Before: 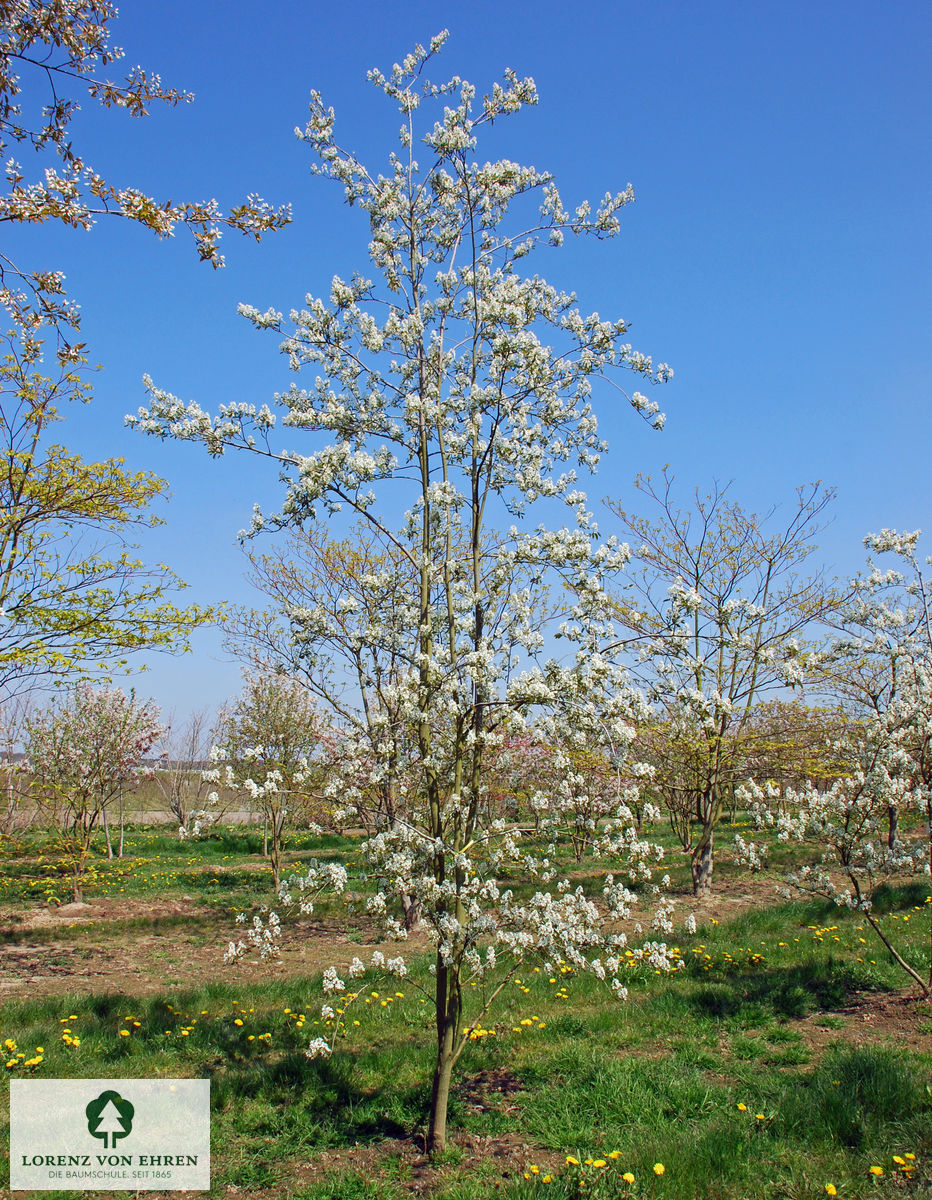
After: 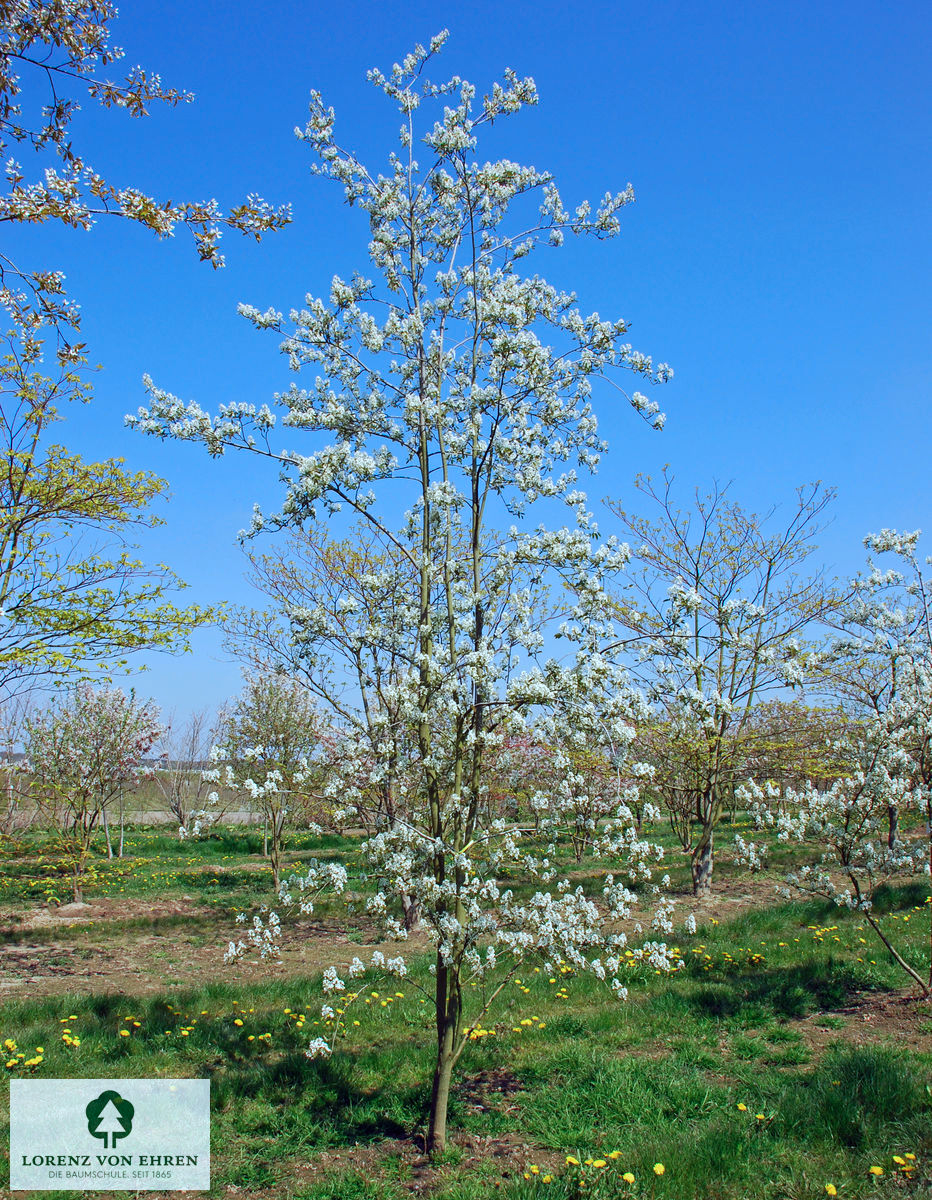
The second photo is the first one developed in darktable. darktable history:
color calibration: illuminant F (fluorescent), F source F9 (Cool White Deluxe 4150 K) – high CRI, x 0.374, y 0.373, temperature 4149.33 K
